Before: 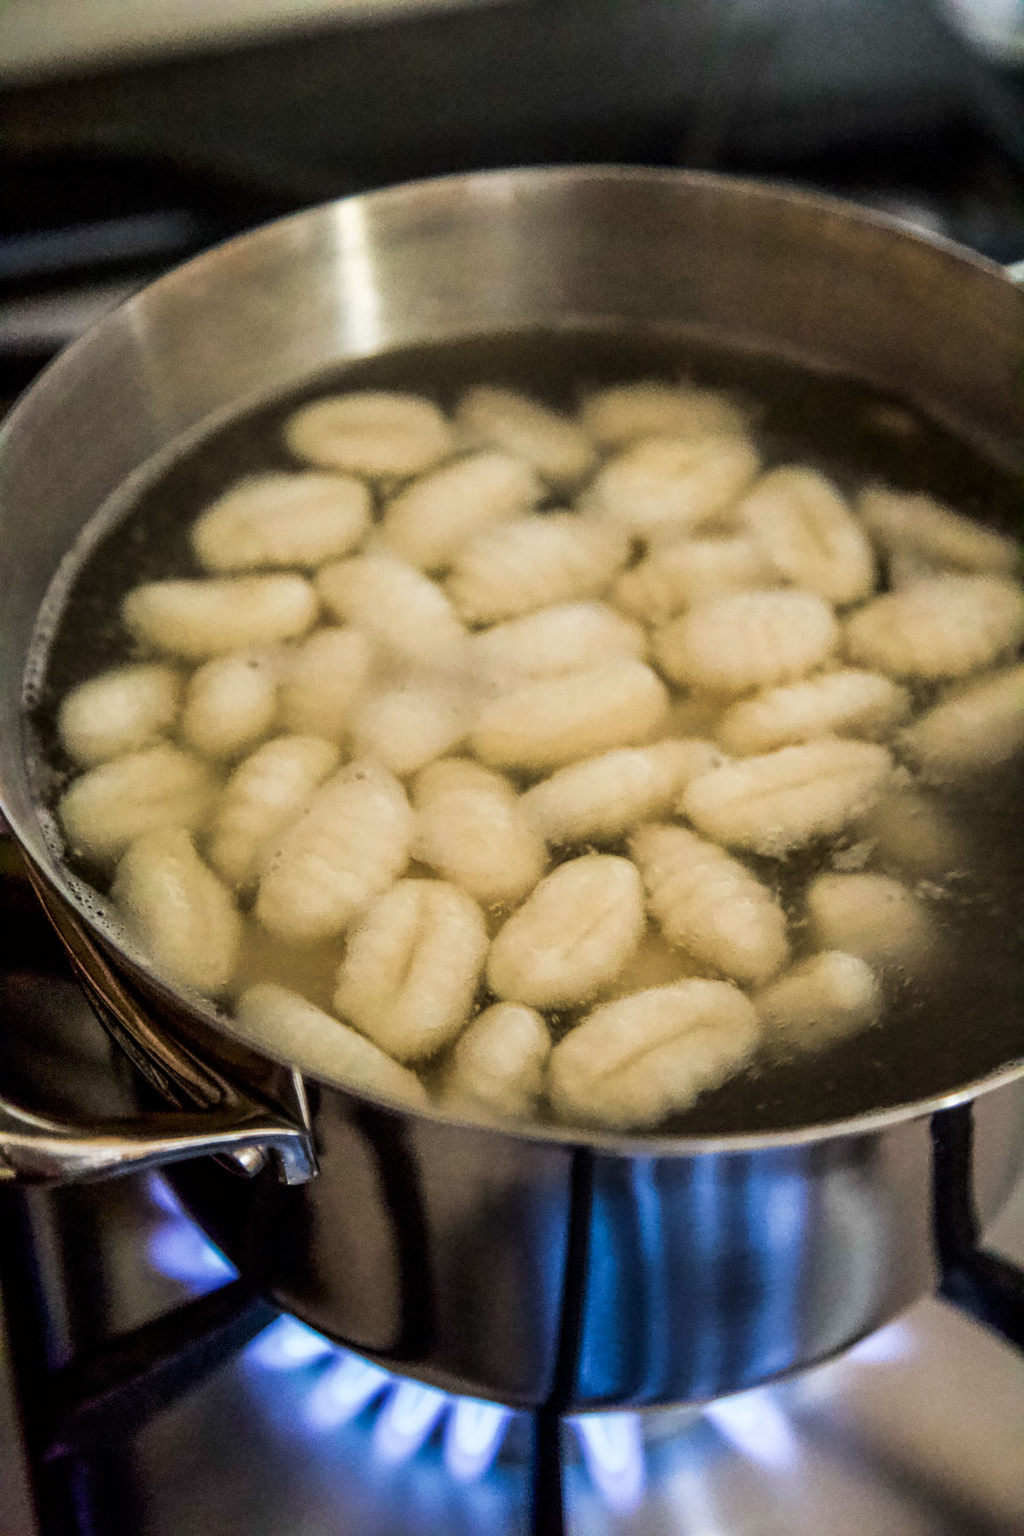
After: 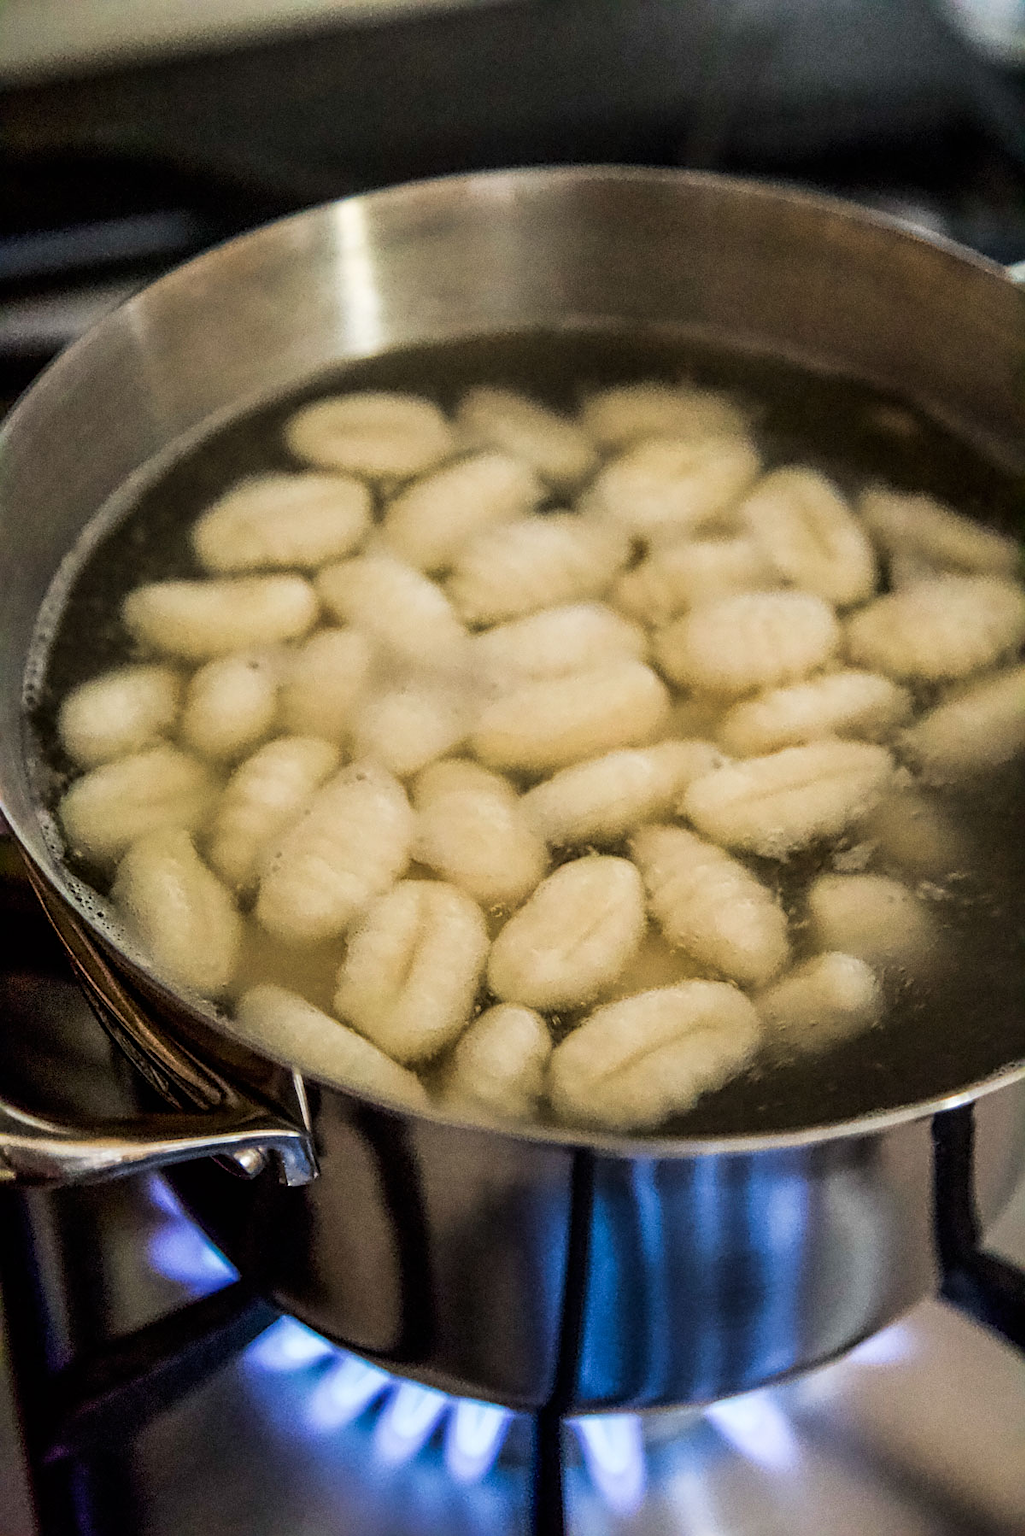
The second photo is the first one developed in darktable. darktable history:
crop: bottom 0.071%
sharpen: on, module defaults
